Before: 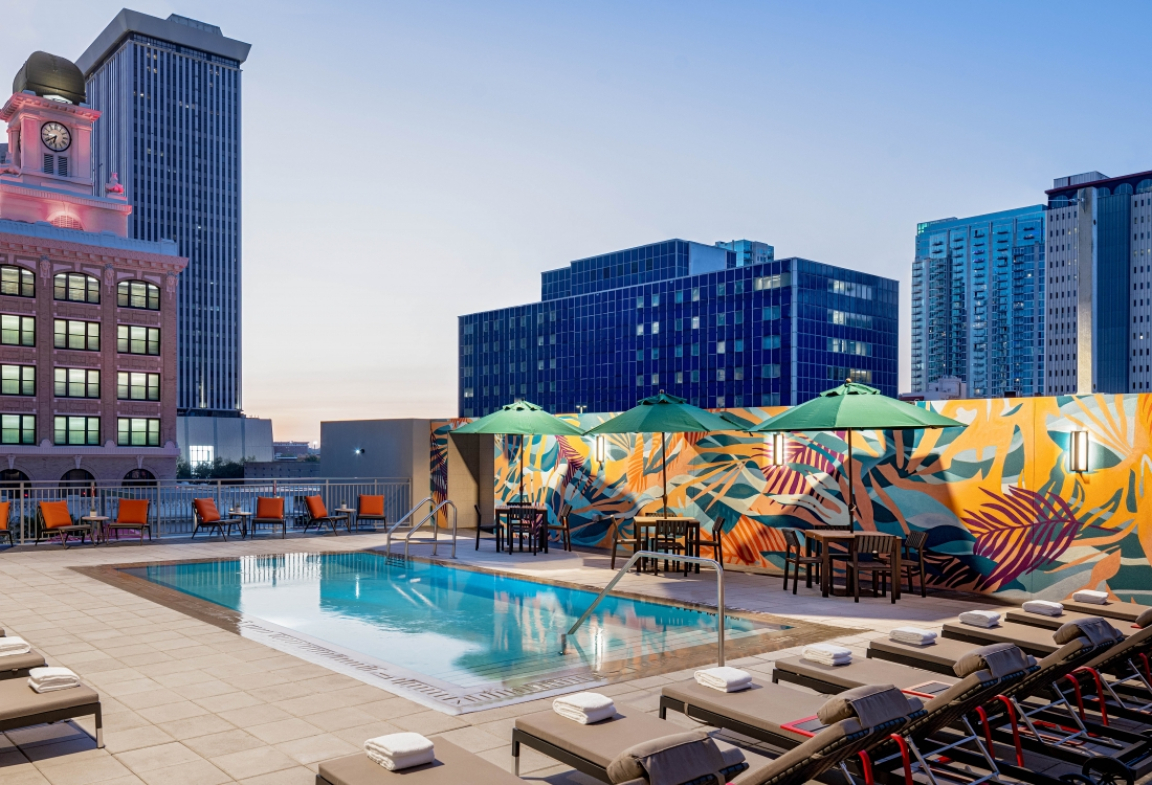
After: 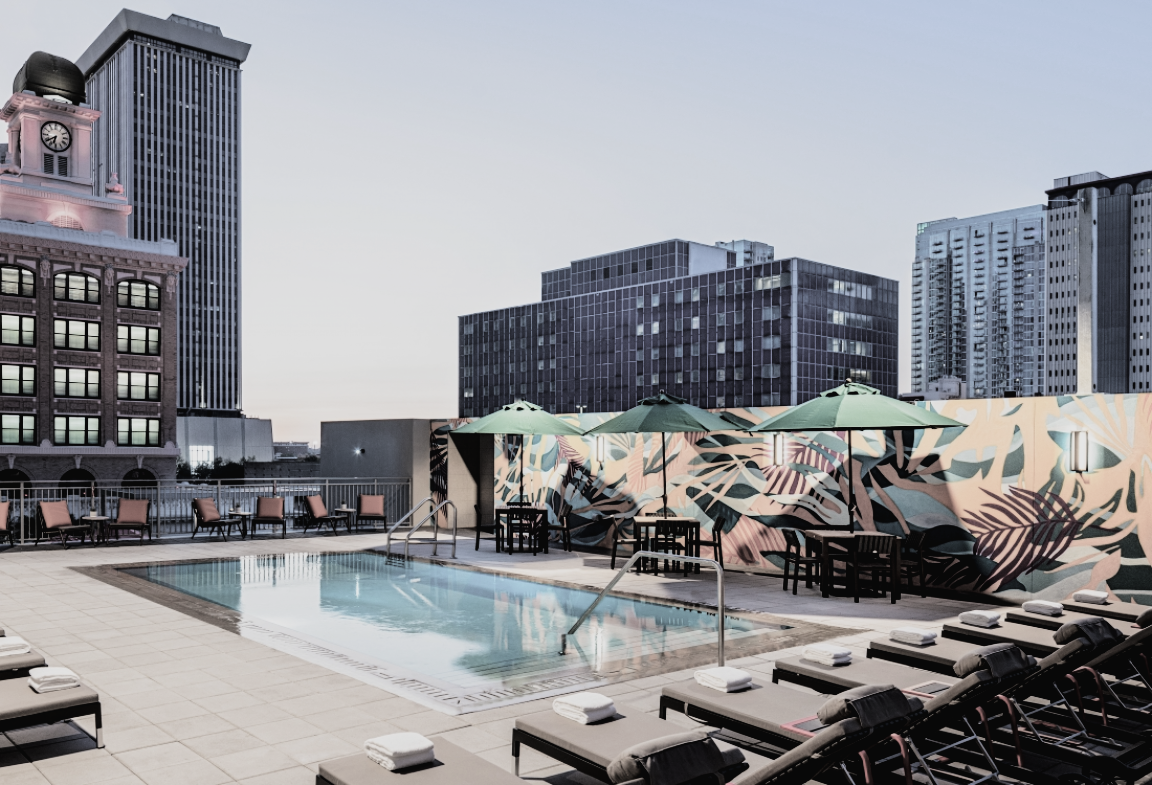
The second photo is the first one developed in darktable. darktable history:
tone curve: curves: ch0 [(0, 0.021) (0.049, 0.044) (0.158, 0.113) (0.351, 0.331) (0.485, 0.505) (0.656, 0.696) (0.868, 0.887) (1, 0.969)]; ch1 [(0, 0) (0.322, 0.328) (0.434, 0.438) (0.473, 0.477) (0.502, 0.503) (0.522, 0.526) (0.564, 0.591) (0.602, 0.632) (0.677, 0.701) (0.859, 0.885) (1, 1)]; ch2 [(0, 0) (0.33, 0.301) (0.452, 0.434) (0.502, 0.505) (0.535, 0.554) (0.565, 0.598) (0.618, 0.629) (1, 1)], color space Lab, linked channels, preserve colors none
filmic rgb: black relative exposure -5.11 EV, white relative exposure 3.99 EV, hardness 2.89, contrast 1.3, highlights saturation mix -29.96%, color science v4 (2020), contrast in shadows soft, contrast in highlights soft
color zones: curves: ch1 [(0, 0.469) (0.01, 0.469) (0.12, 0.446) (0.248, 0.469) (0.5, 0.5) (0.748, 0.5) (0.99, 0.469) (1, 0.469)]
